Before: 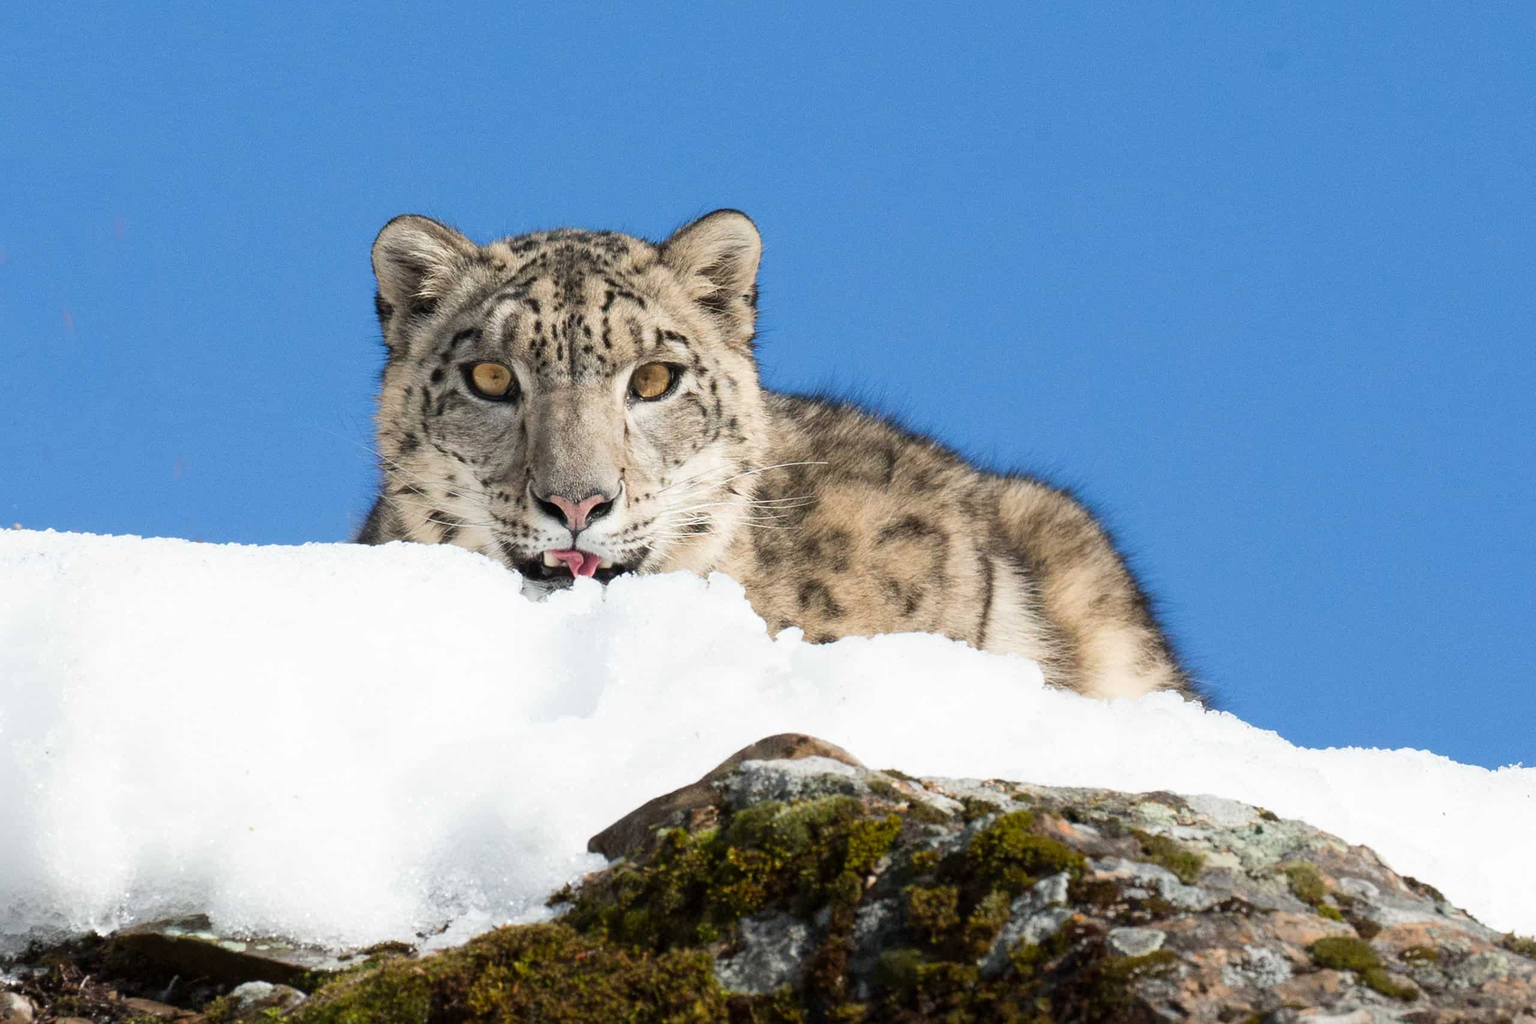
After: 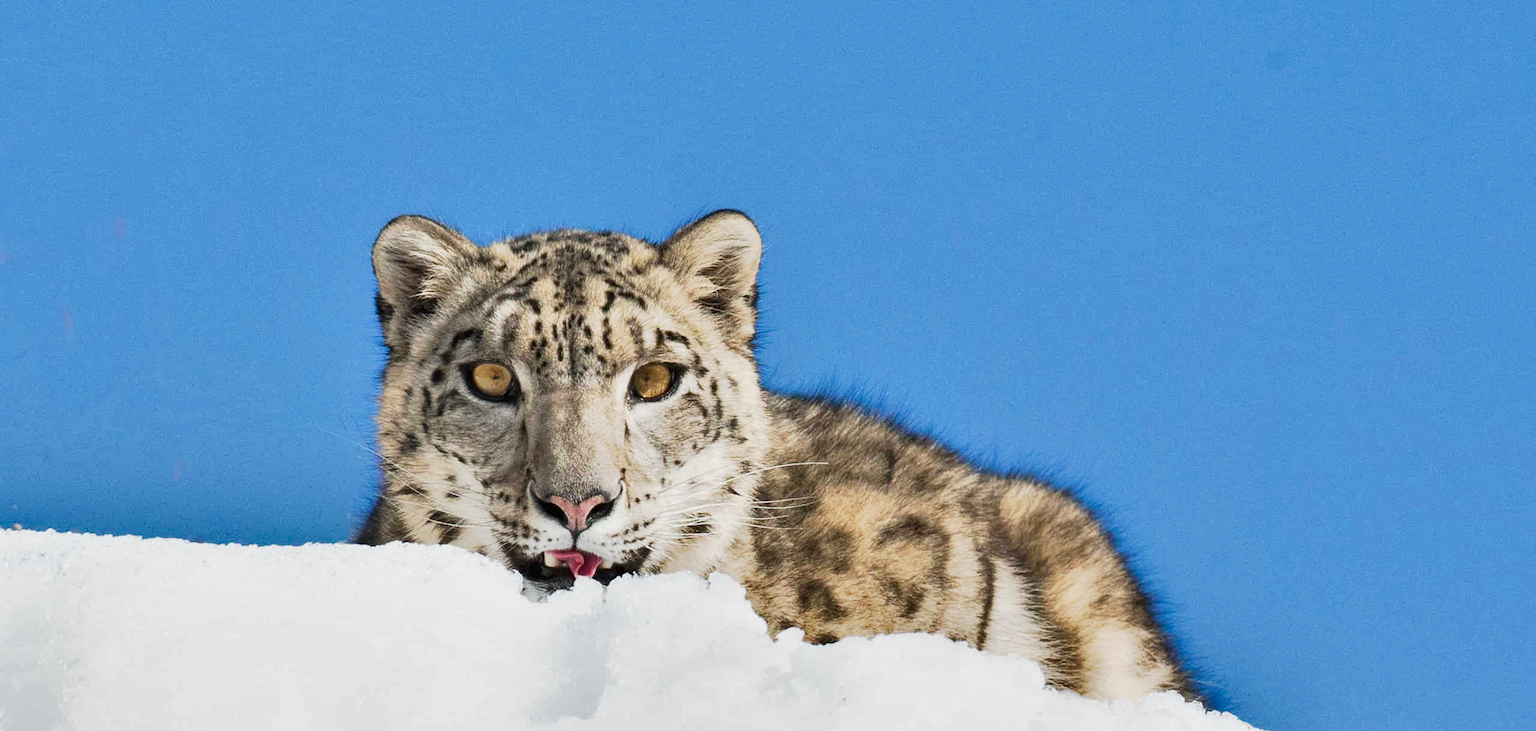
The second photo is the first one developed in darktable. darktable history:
tone equalizer: -7 EV 0.2 EV, -6 EV 0.084 EV, -5 EV 0.103 EV, -4 EV 0.049 EV, -2 EV -0.021 EV, -1 EV -0.04 EV, +0 EV -0.059 EV
tone curve: curves: ch0 [(0, 0.006) (0.037, 0.022) (0.123, 0.105) (0.19, 0.173) (0.277, 0.279) (0.474, 0.517) (0.597, 0.662) (0.687, 0.774) (0.855, 0.891) (1, 0.982)]; ch1 [(0, 0) (0.243, 0.245) (0.422, 0.415) (0.493, 0.495) (0.508, 0.503) (0.544, 0.552) (0.557, 0.582) (0.626, 0.672) (0.694, 0.732) (1, 1)]; ch2 [(0, 0) (0.249, 0.216) (0.356, 0.329) (0.424, 0.442) (0.476, 0.483) (0.498, 0.5) (0.517, 0.519) (0.532, 0.539) (0.562, 0.596) (0.614, 0.662) (0.706, 0.757) (0.808, 0.809) (0.991, 0.968)], preserve colors none
shadows and highlights: shadows 30.73, highlights -62.66, soften with gaussian
crop: right 0%, bottom 28.622%
